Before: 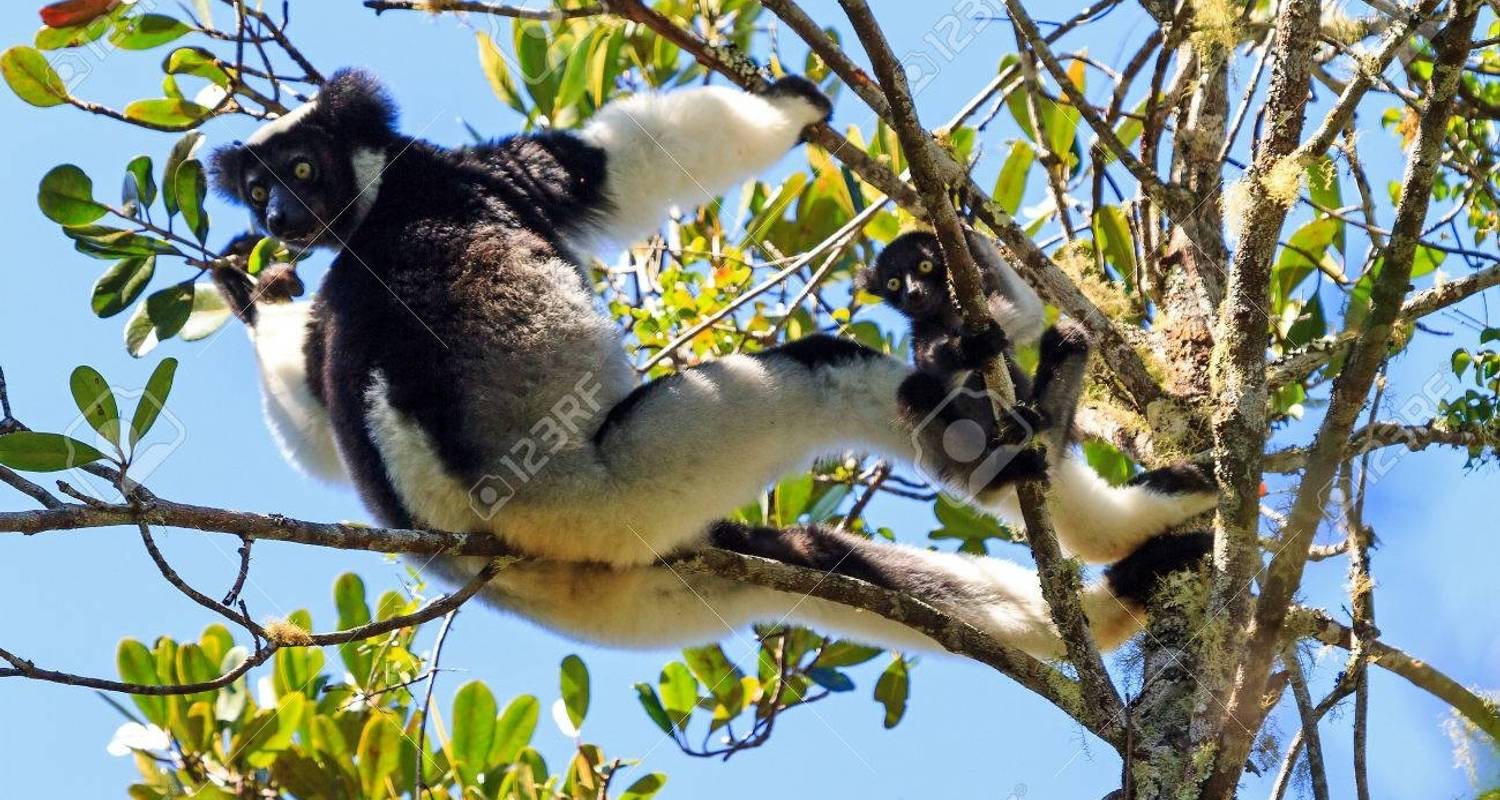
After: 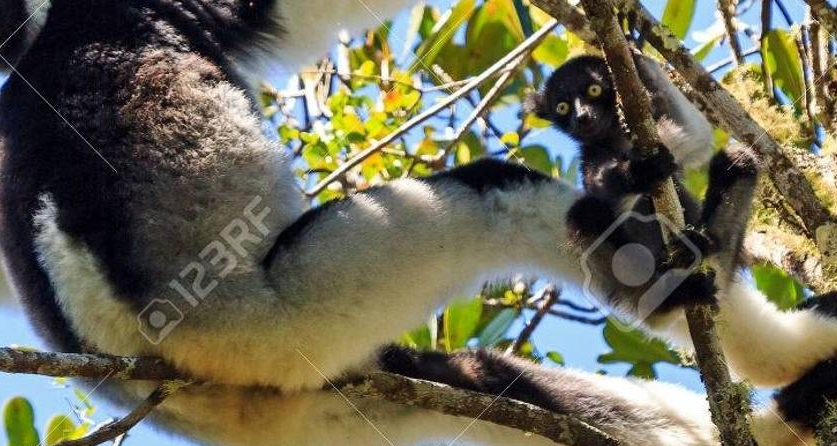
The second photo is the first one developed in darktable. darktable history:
crop and rotate: left 22.13%, top 22.054%, right 22.026%, bottom 22.102%
shadows and highlights: shadows 37.27, highlights -28.18, soften with gaussian
